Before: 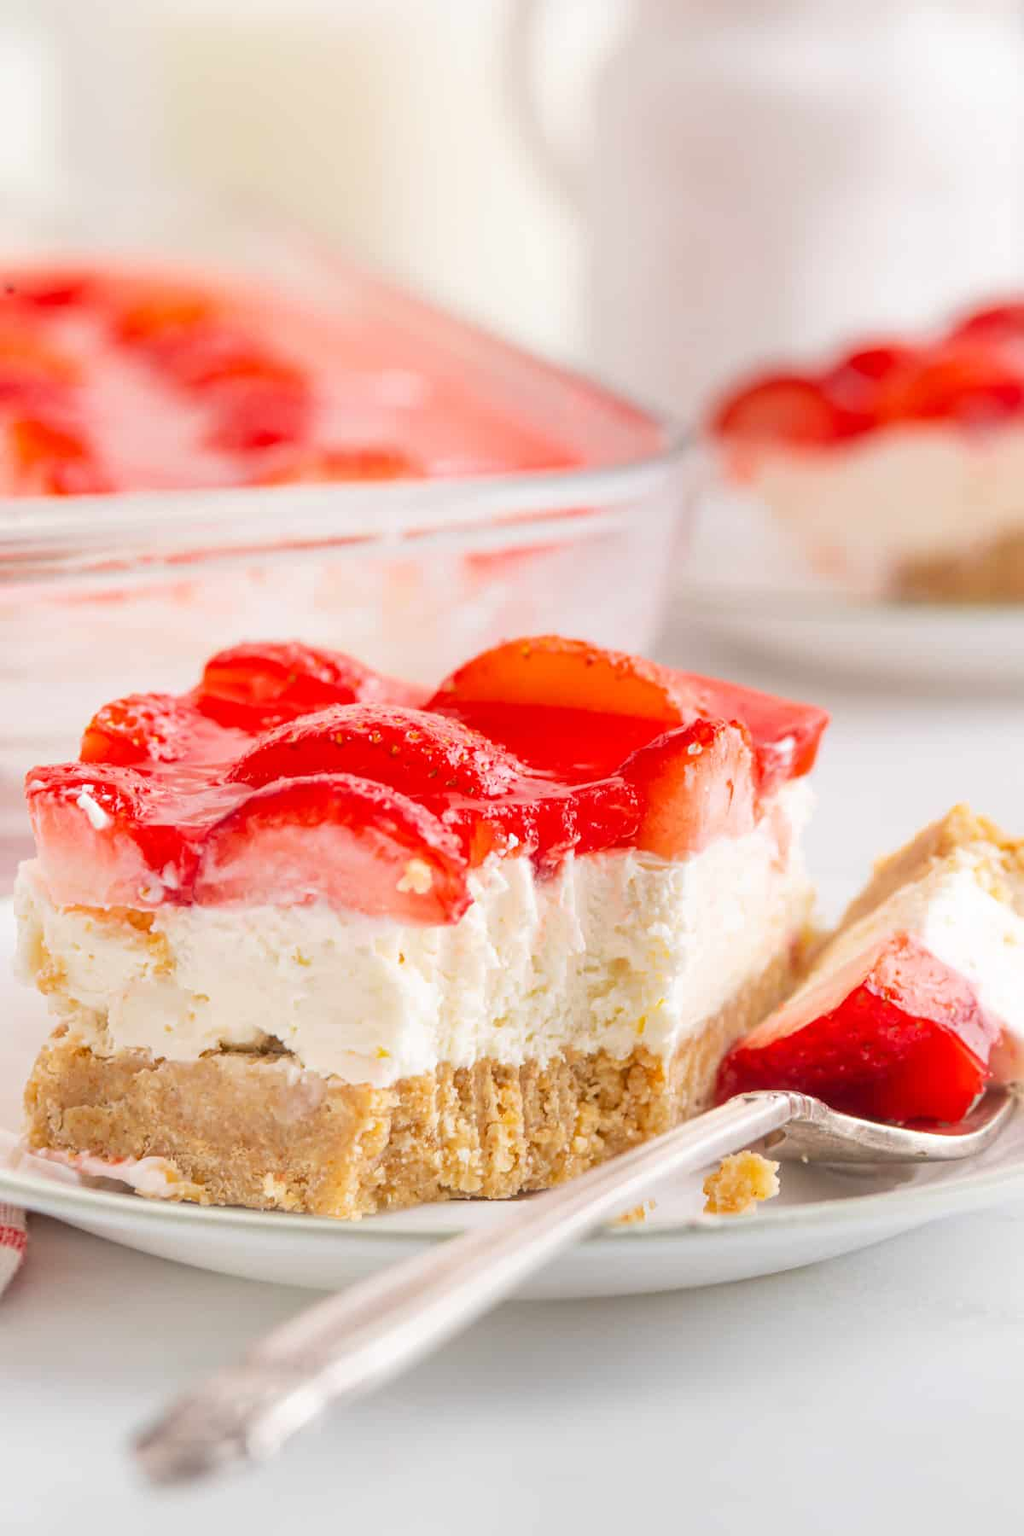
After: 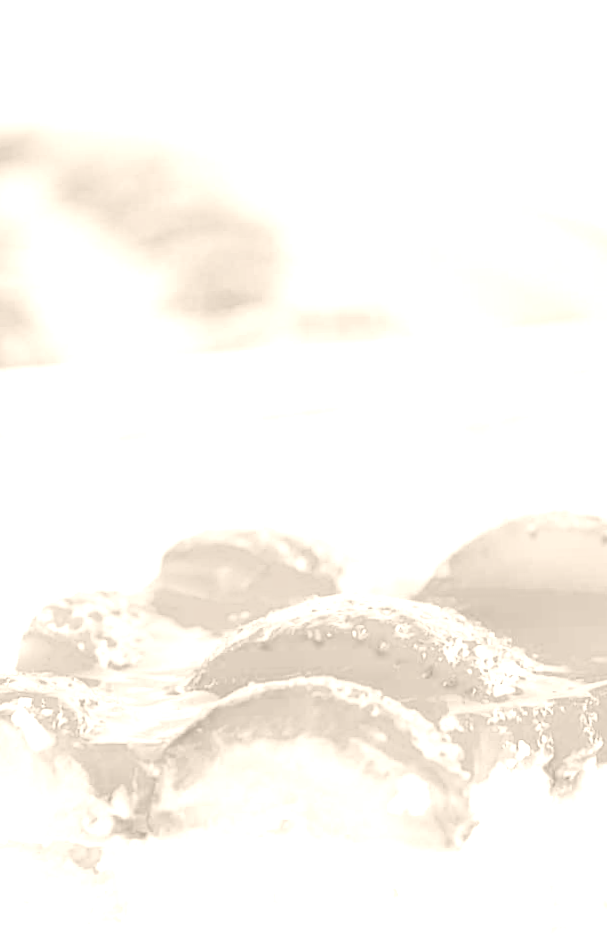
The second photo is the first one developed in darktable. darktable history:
crop and rotate: left 3.047%, top 7.509%, right 42.236%, bottom 37.598%
rotate and perspective: rotation -1.68°, lens shift (vertical) -0.146, crop left 0.049, crop right 0.912, crop top 0.032, crop bottom 0.96
colorize: hue 34.49°, saturation 35.33%, source mix 100%, version 1
tone curve: curves: ch0 [(0, 0) (0.003, 0.021) (0.011, 0.021) (0.025, 0.021) (0.044, 0.033) (0.069, 0.053) (0.1, 0.08) (0.136, 0.114) (0.177, 0.171) (0.224, 0.246) (0.277, 0.332) (0.335, 0.424) (0.399, 0.496) (0.468, 0.561) (0.543, 0.627) (0.623, 0.685) (0.709, 0.741) (0.801, 0.813) (0.898, 0.902) (1, 1)], preserve colors none
